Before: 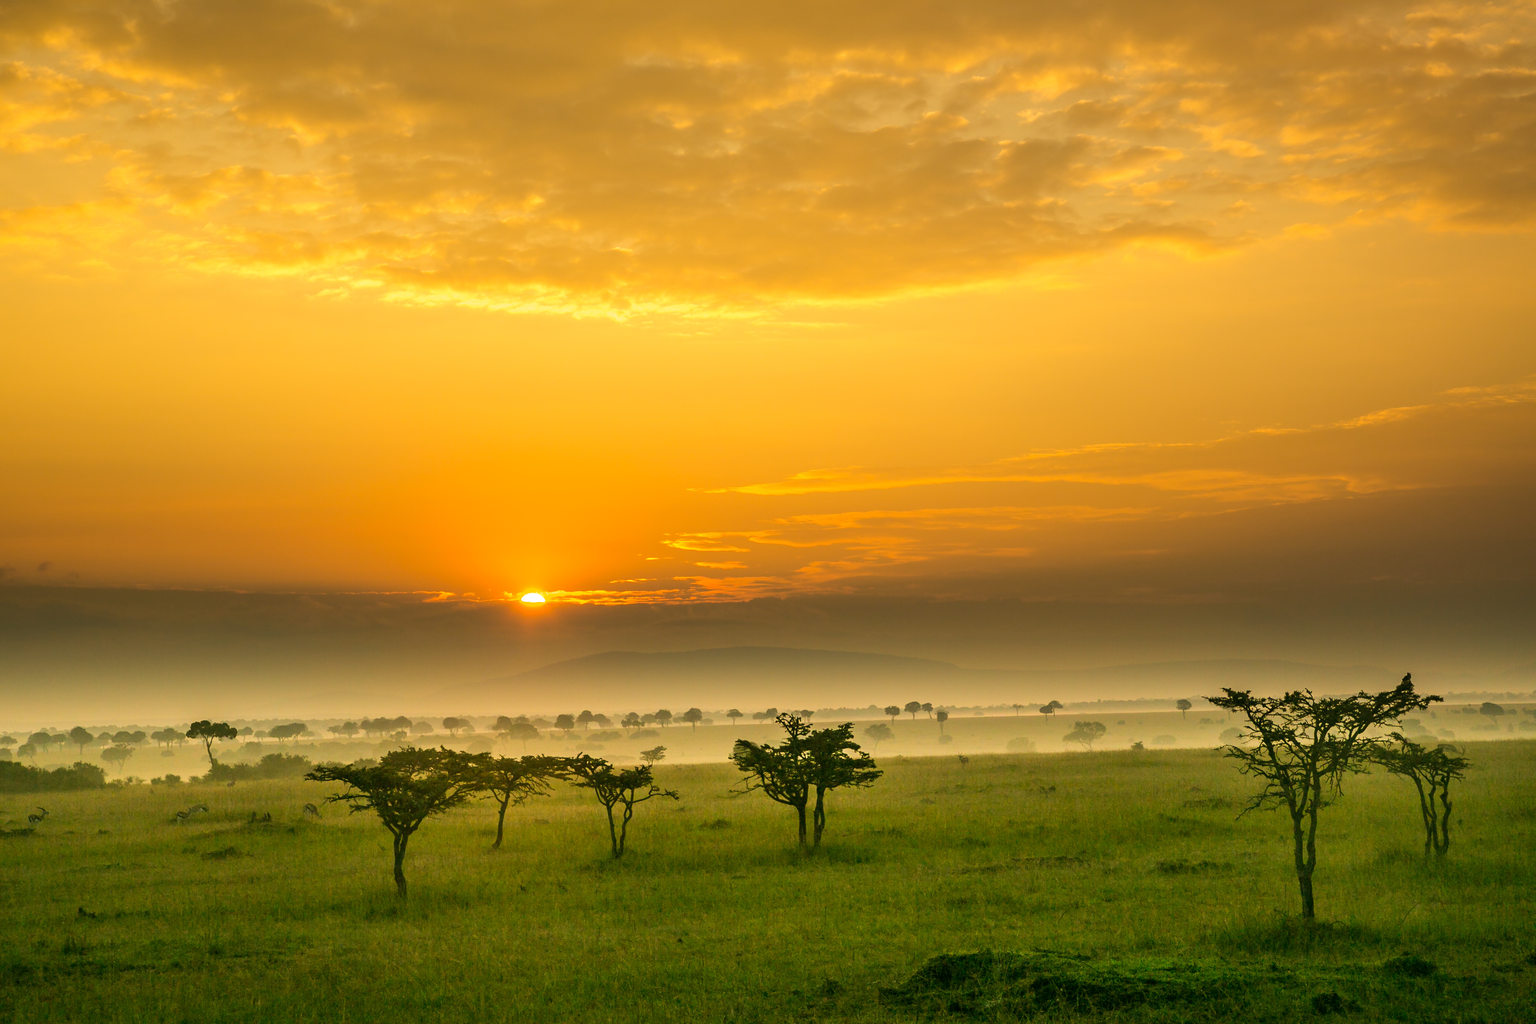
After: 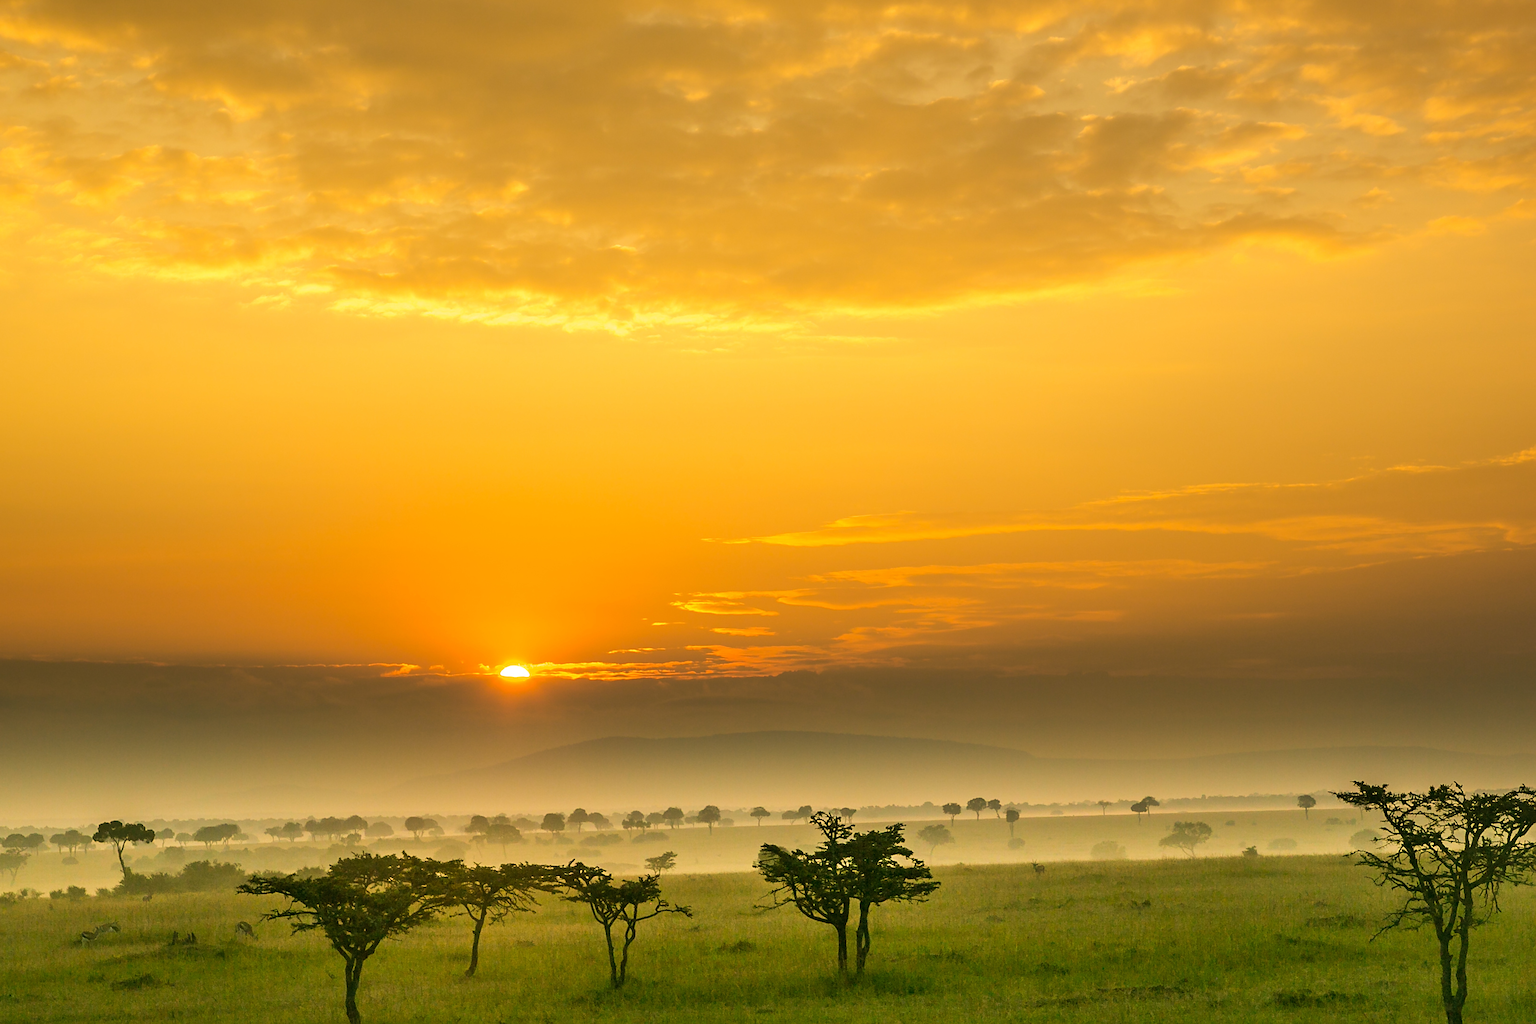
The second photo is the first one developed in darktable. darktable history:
sharpen: radius 1.864, amount 0.398, threshold 1.271
crop and rotate: left 7.196%, top 4.574%, right 10.605%, bottom 13.178%
